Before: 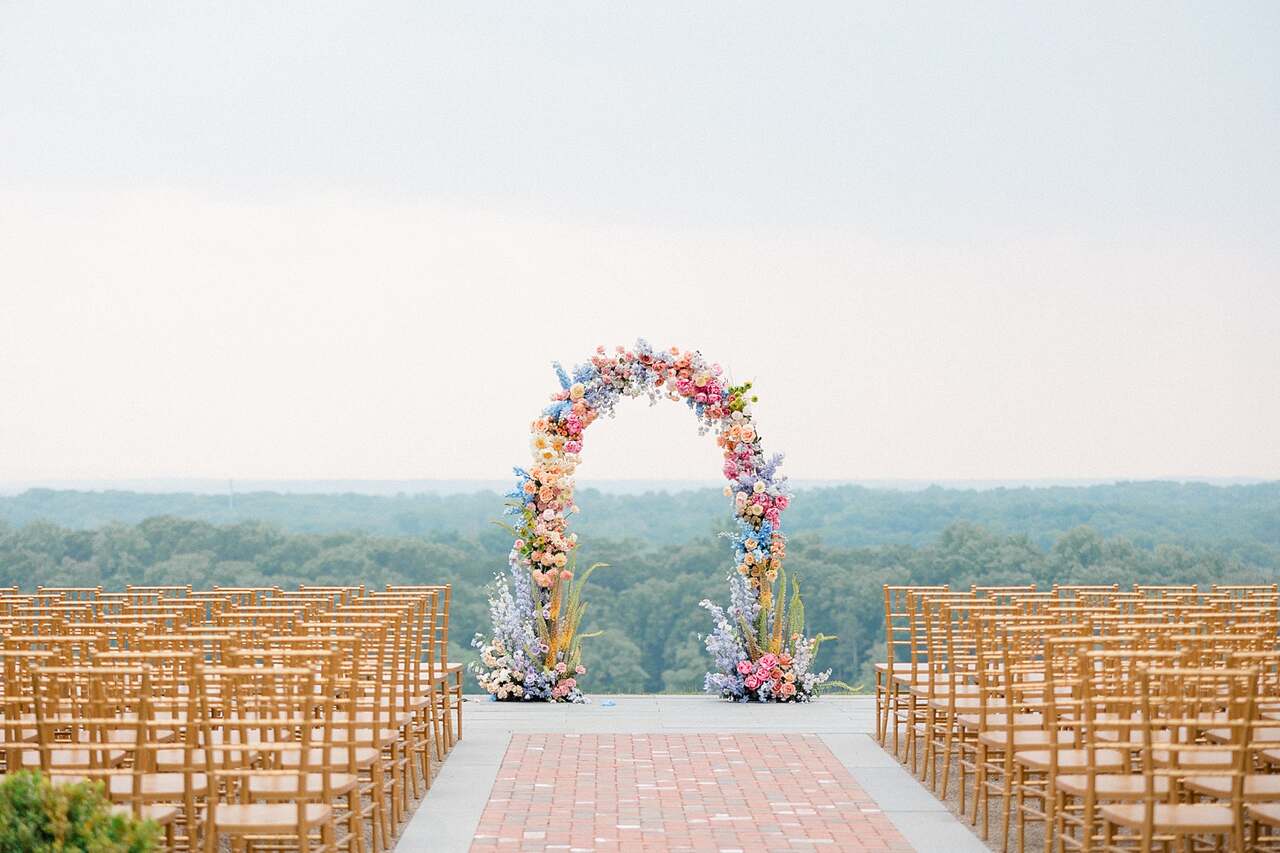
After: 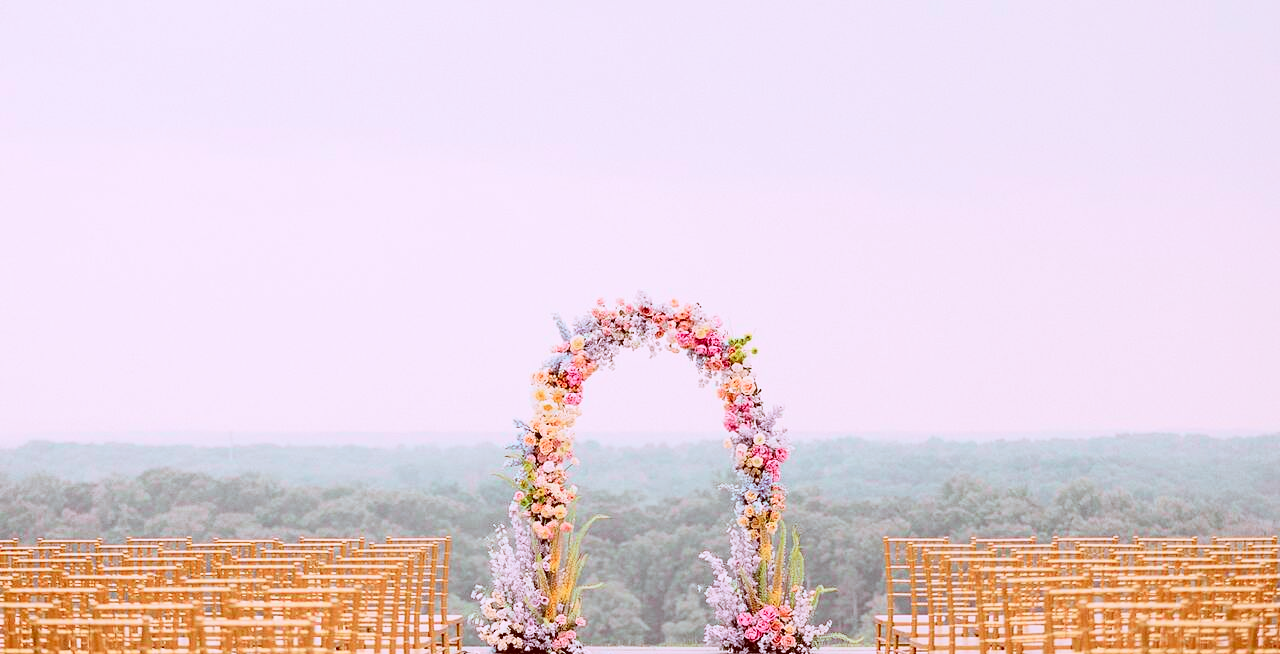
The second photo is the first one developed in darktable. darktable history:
crop: top 5.667%, bottom 17.637%
tone curve: curves: ch0 [(0, 0.022) (0.114, 0.088) (0.282, 0.316) (0.446, 0.511) (0.613, 0.693) (0.786, 0.843) (0.999, 0.949)]; ch1 [(0, 0) (0.395, 0.343) (0.463, 0.427) (0.486, 0.474) (0.503, 0.5) (0.535, 0.522) (0.555, 0.566) (0.594, 0.614) (0.755, 0.793) (1, 1)]; ch2 [(0, 0) (0.369, 0.388) (0.449, 0.431) (0.501, 0.5) (0.528, 0.517) (0.561, 0.59) (0.612, 0.646) (0.697, 0.721) (1, 1)], color space Lab, independent channels, preserve colors none
white balance: red 0.948, green 1.02, blue 1.176
color correction: highlights a* 9.03, highlights b* 8.71, shadows a* 40, shadows b* 40, saturation 0.8
